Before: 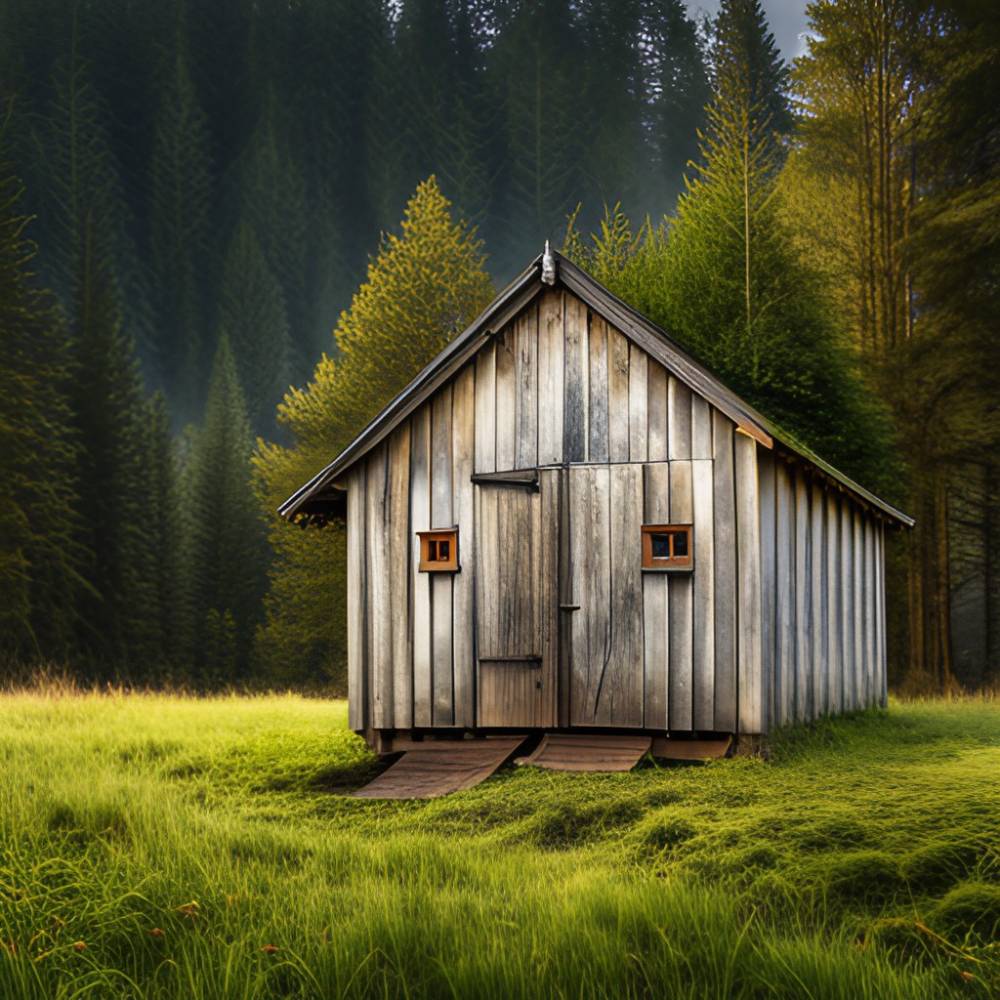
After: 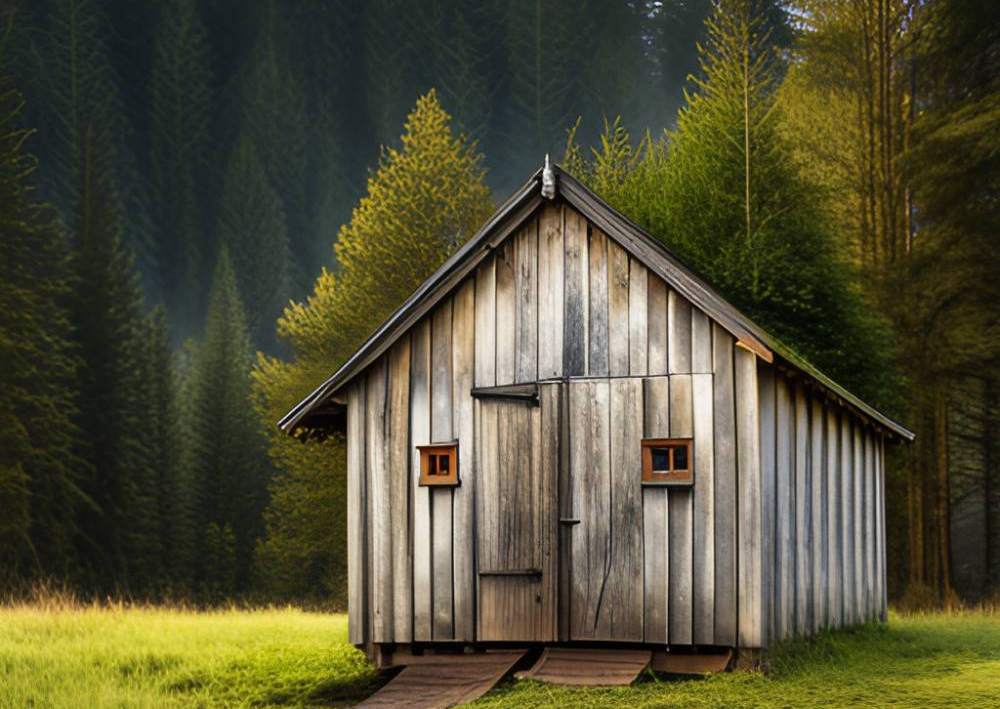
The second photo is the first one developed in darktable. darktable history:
crop and rotate: top 8.659%, bottom 20.381%
